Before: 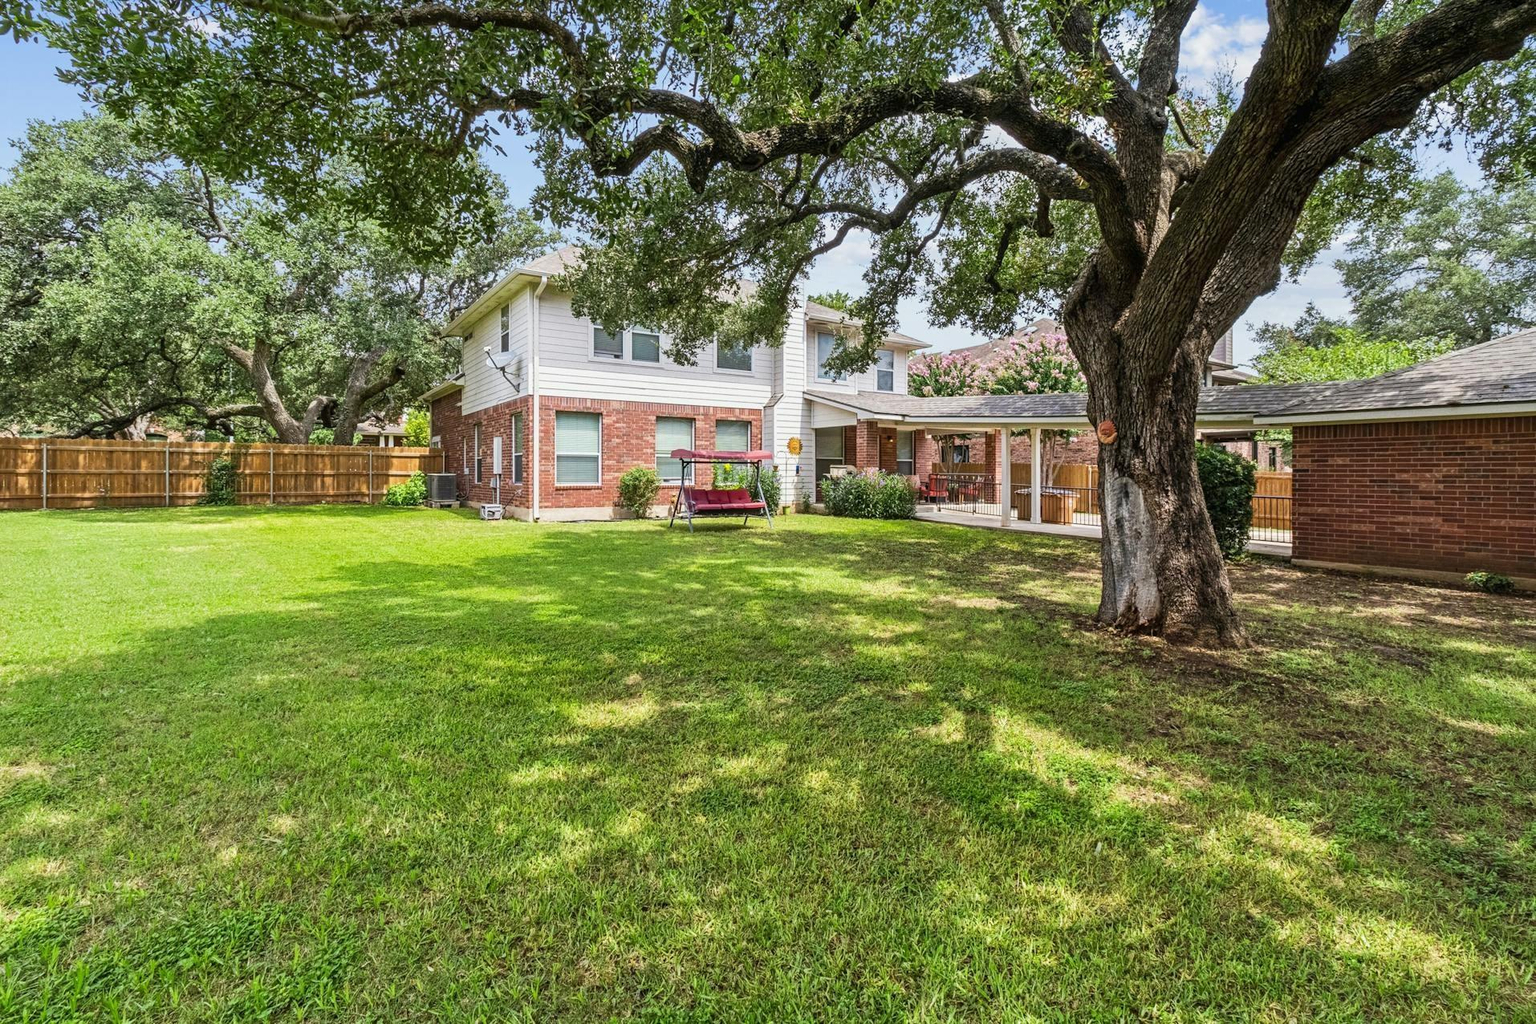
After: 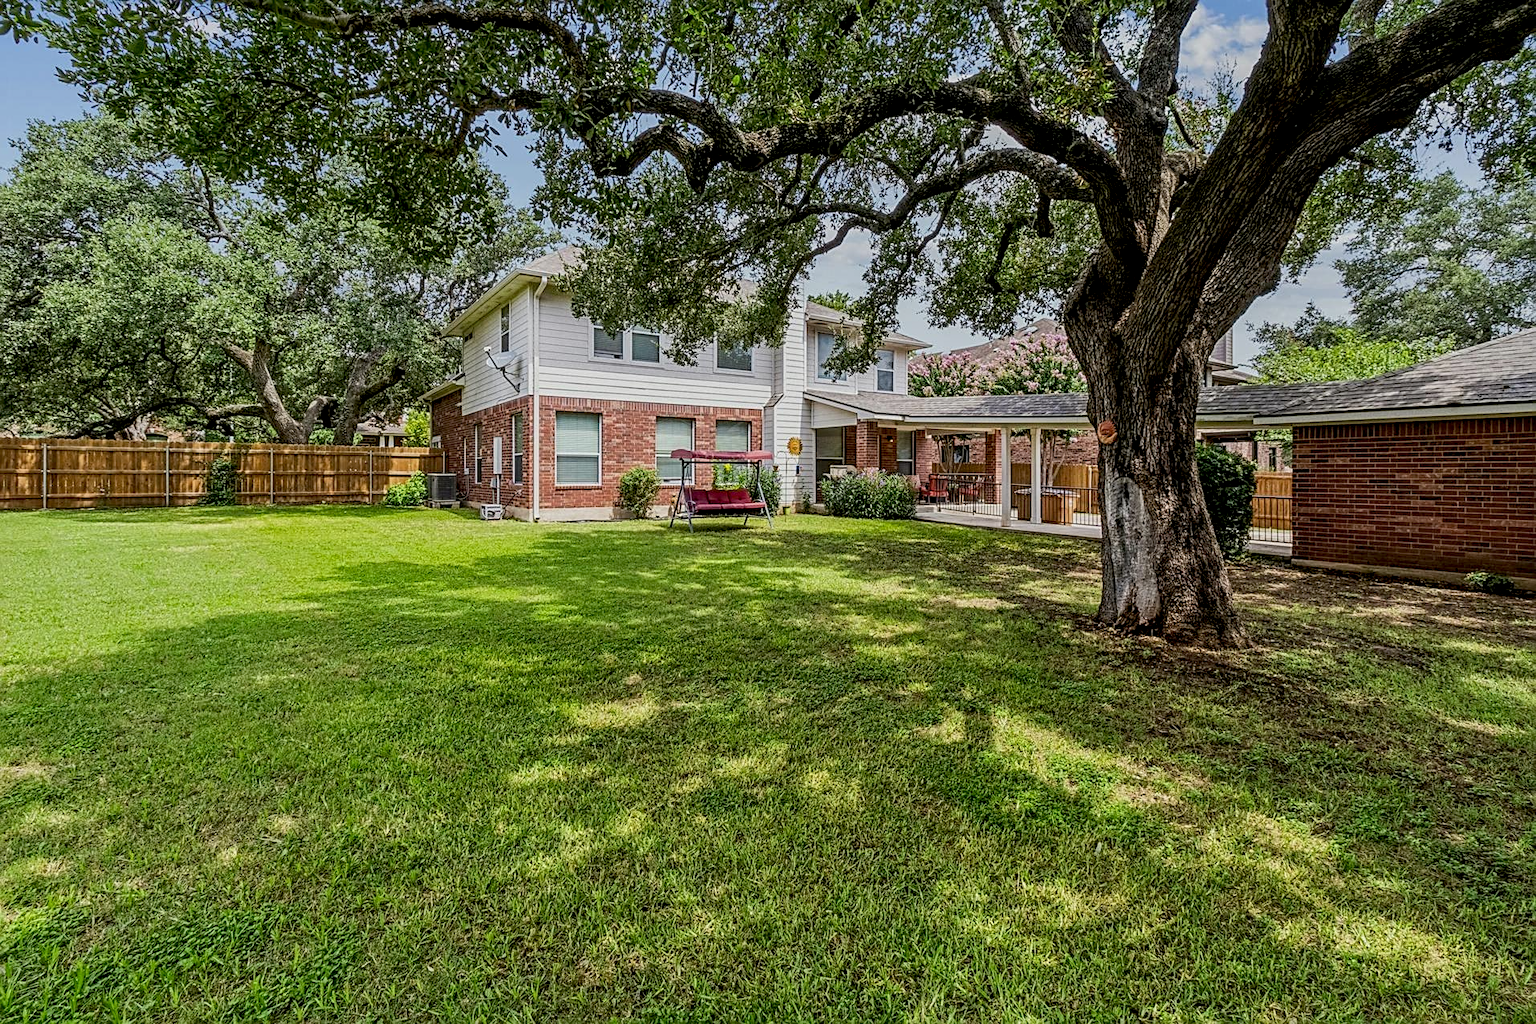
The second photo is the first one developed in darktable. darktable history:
local contrast: on, module defaults
sharpen: on, module defaults
exposure: black level correction 0.011, exposure -0.477 EV, compensate exposure bias true, compensate highlight preservation false
